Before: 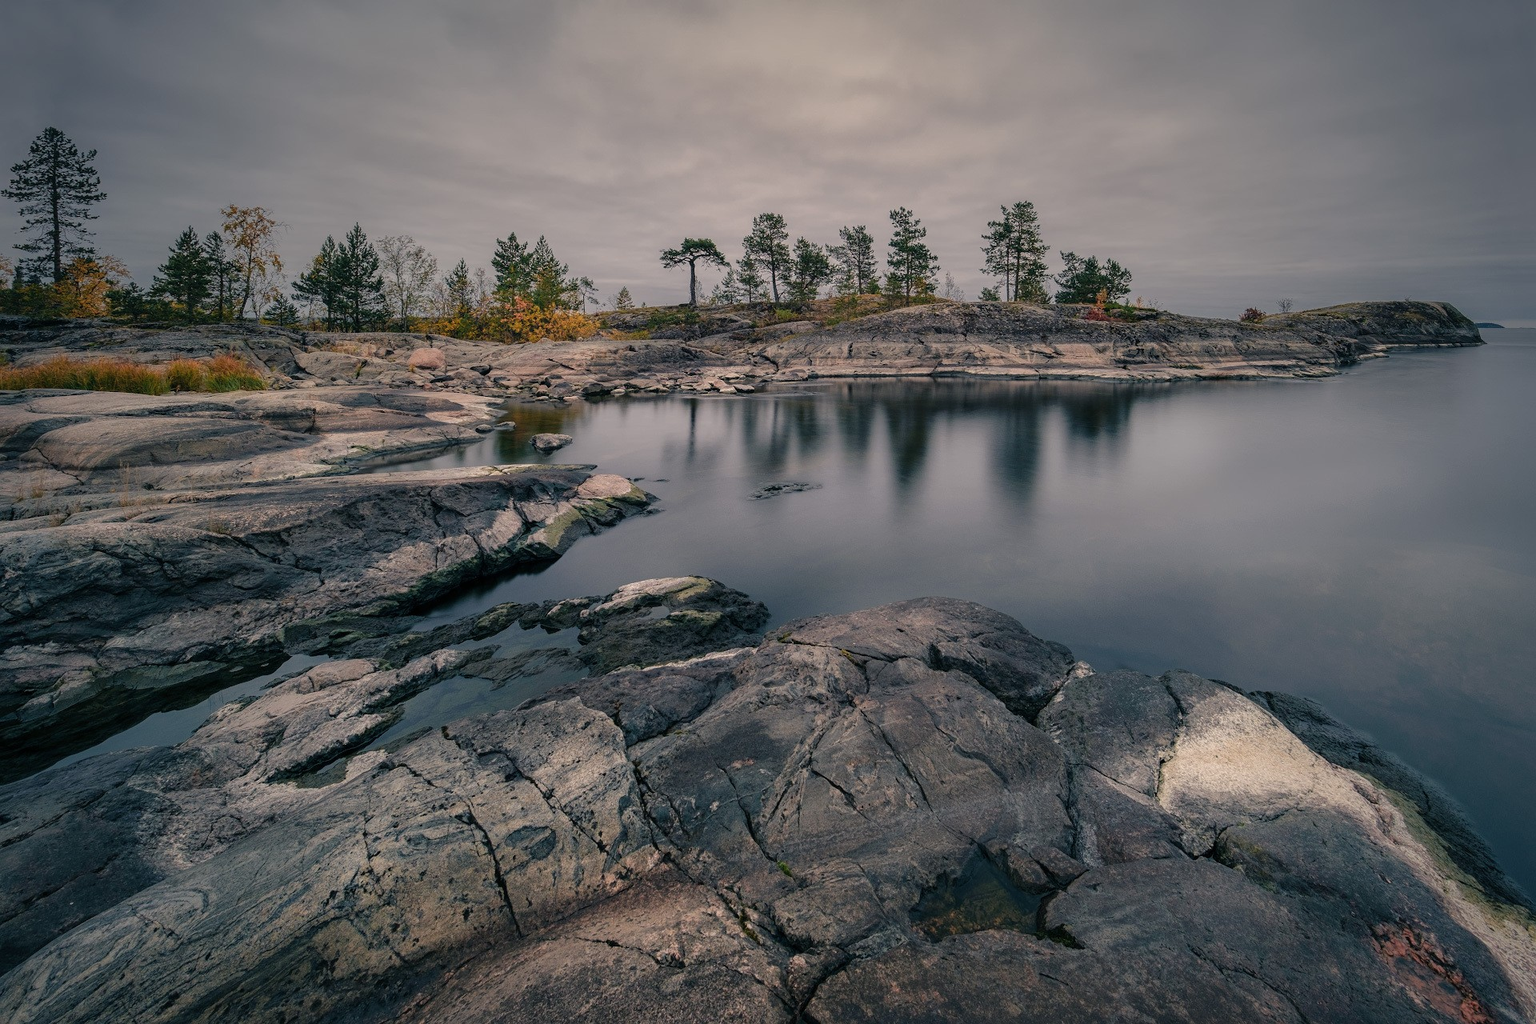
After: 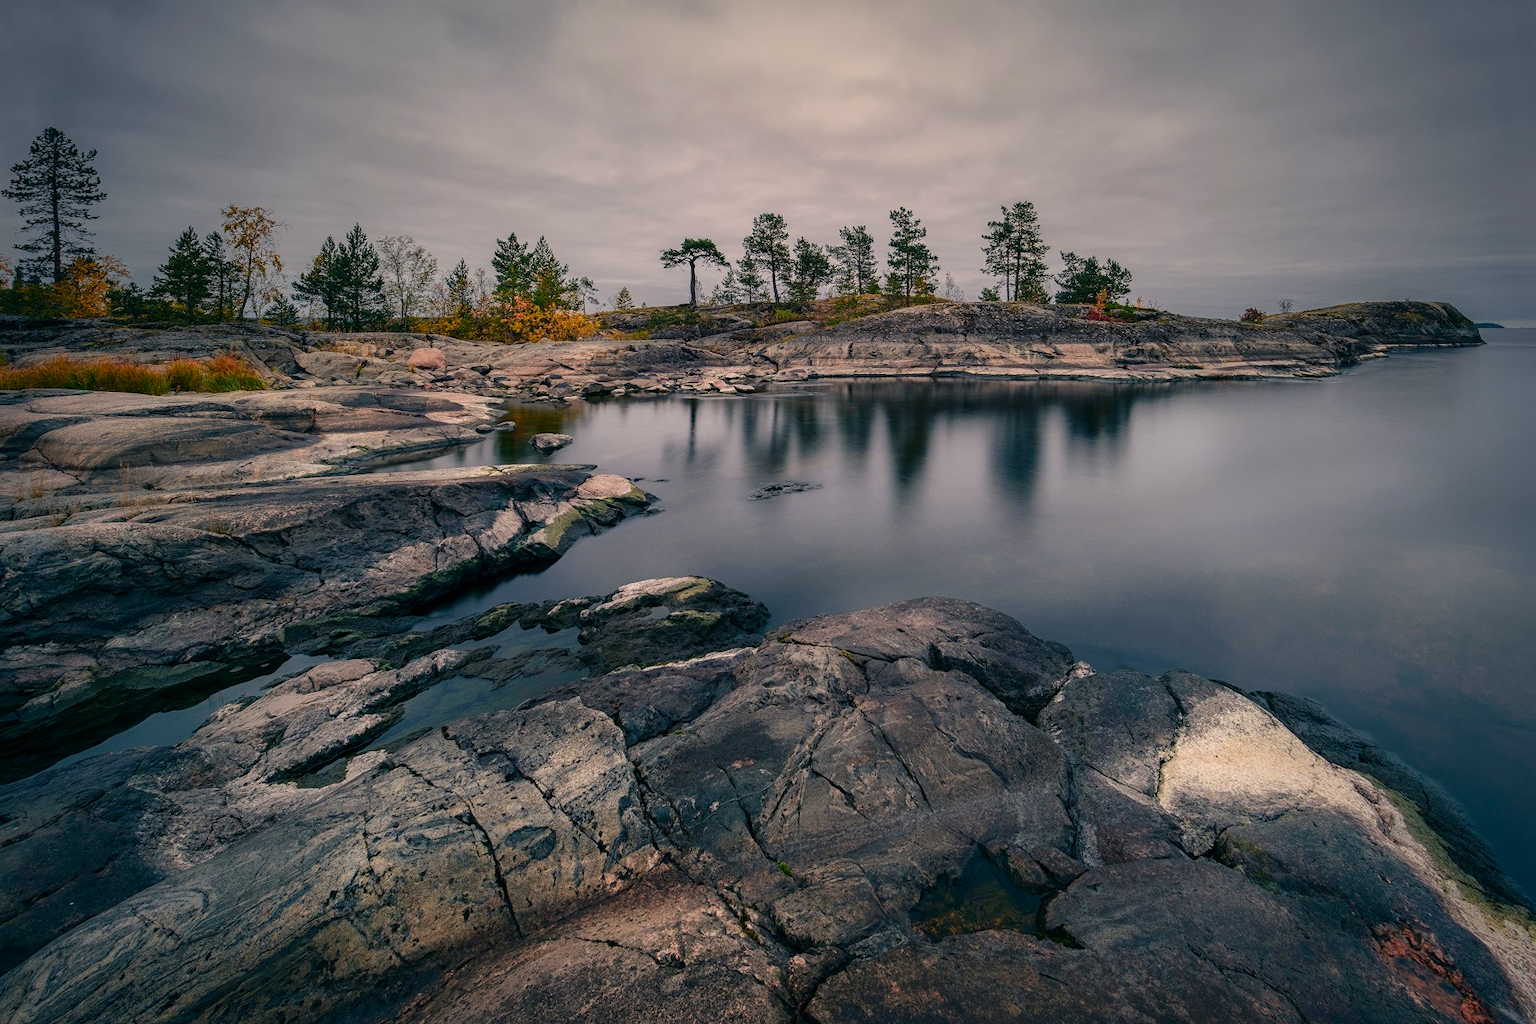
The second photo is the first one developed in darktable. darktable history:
shadows and highlights: shadows -23.53, highlights 44.82, soften with gaussian
contrast brightness saturation: contrast 0.165, saturation 0.326
